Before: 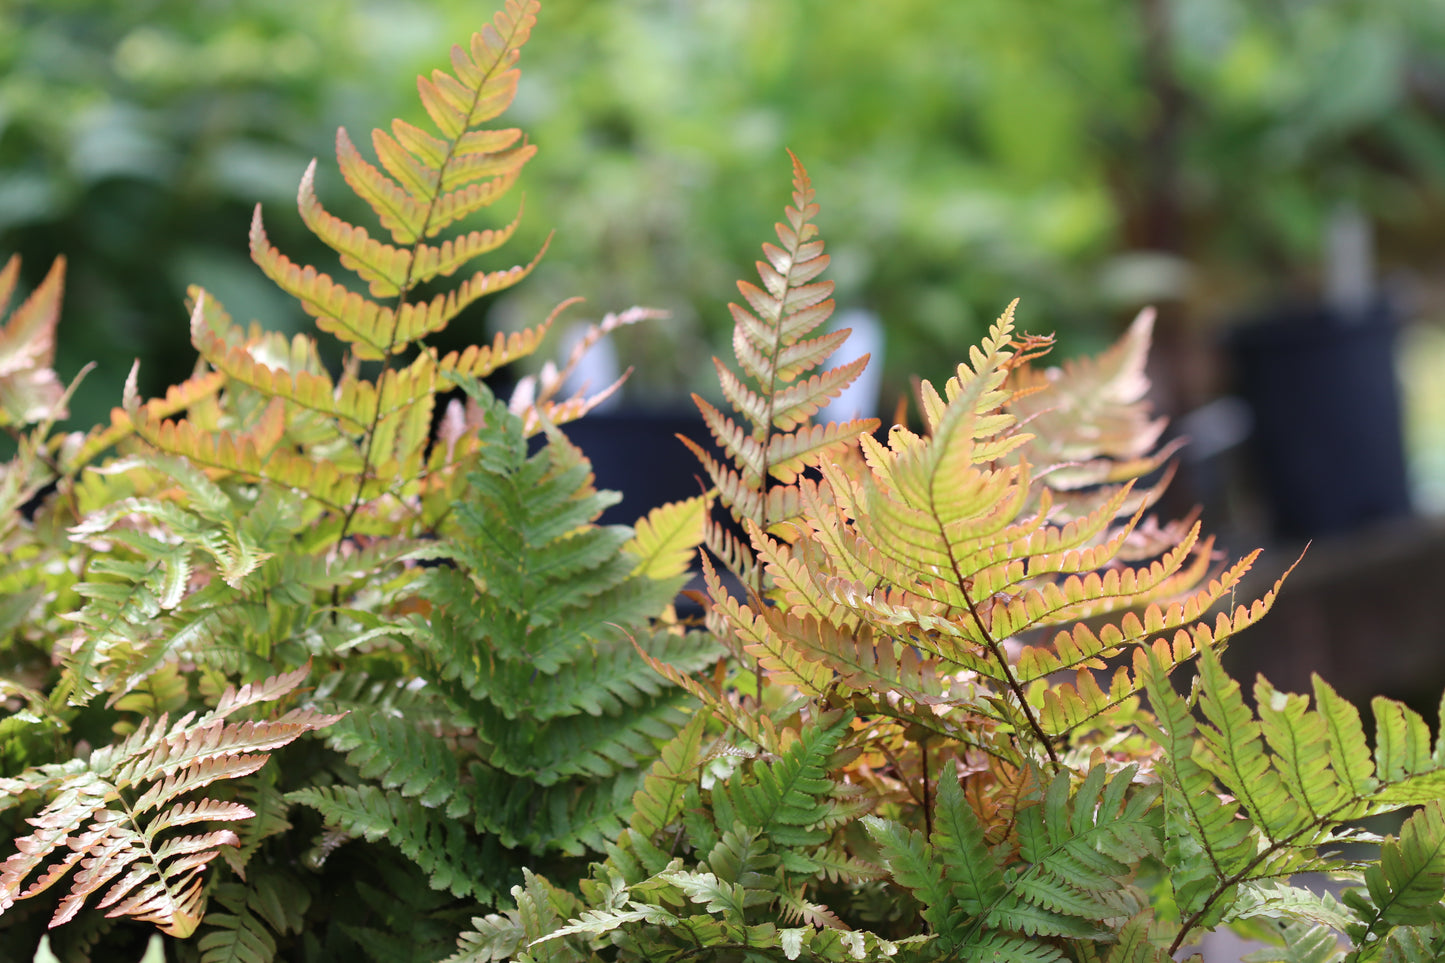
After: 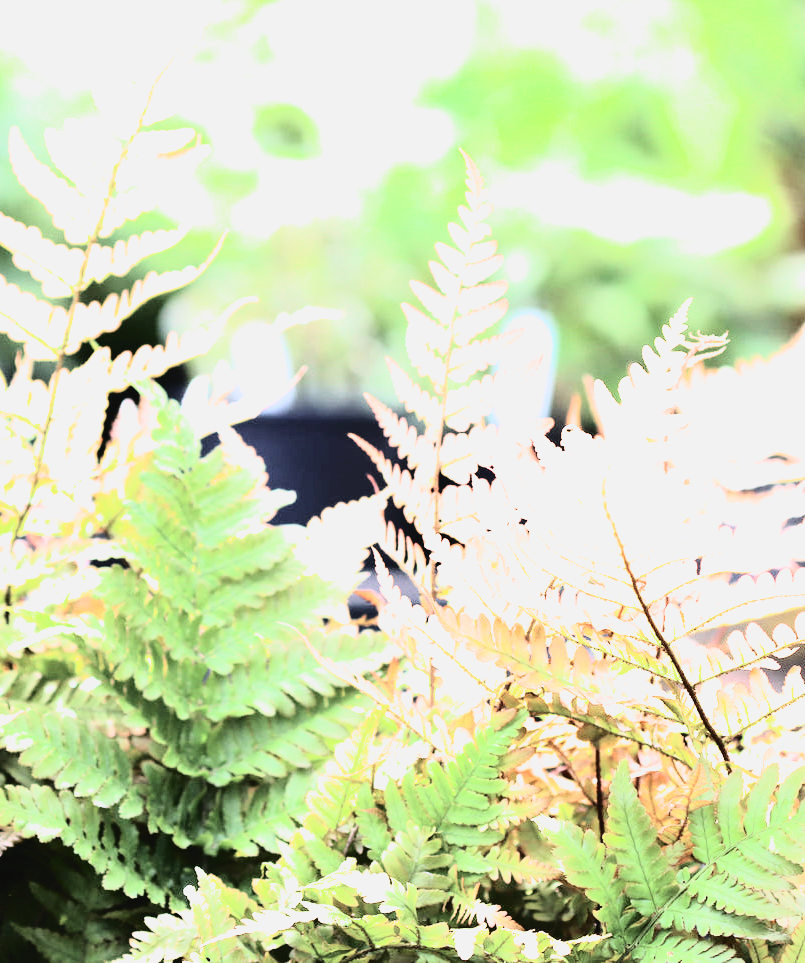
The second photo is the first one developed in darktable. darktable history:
crop and rotate: left 22.686%, right 21.536%
exposure: black level correction 0, exposure 1.382 EV, compensate highlight preservation false
tone curve: curves: ch0 [(0, 0.026) (0.155, 0.133) (0.272, 0.34) (0.434, 0.625) (0.676, 0.871) (0.994, 0.955)], color space Lab, independent channels, preserve colors none
filmic rgb: black relative exposure -7.97 EV, white relative exposure 2.18 EV, hardness 6.93
